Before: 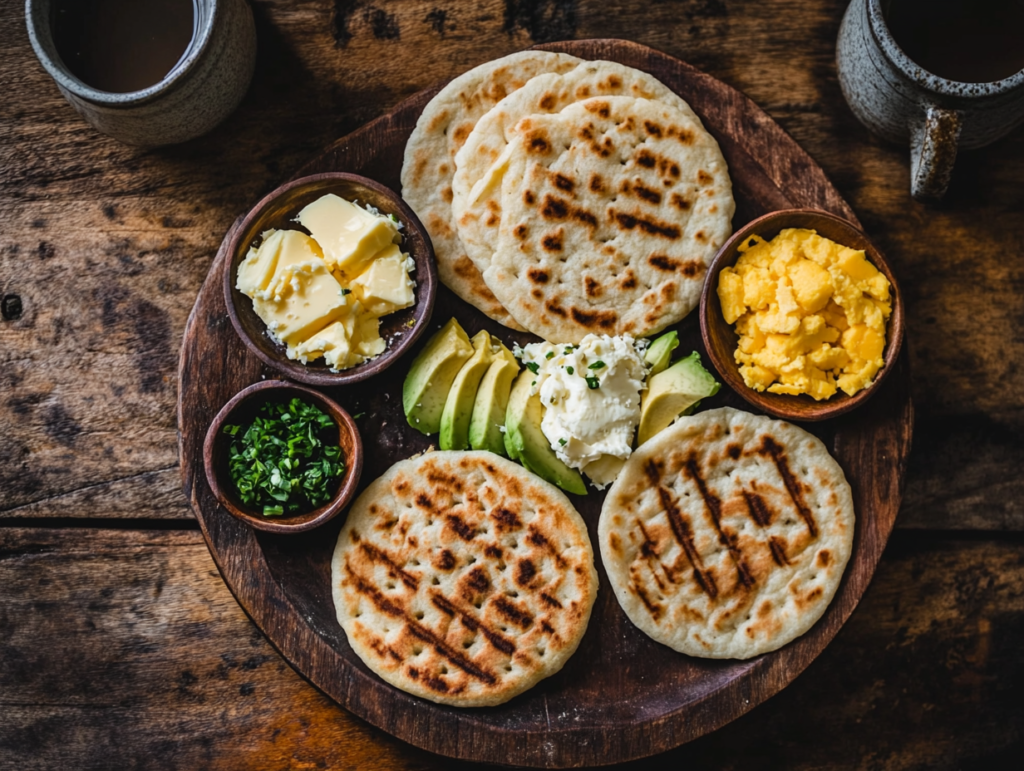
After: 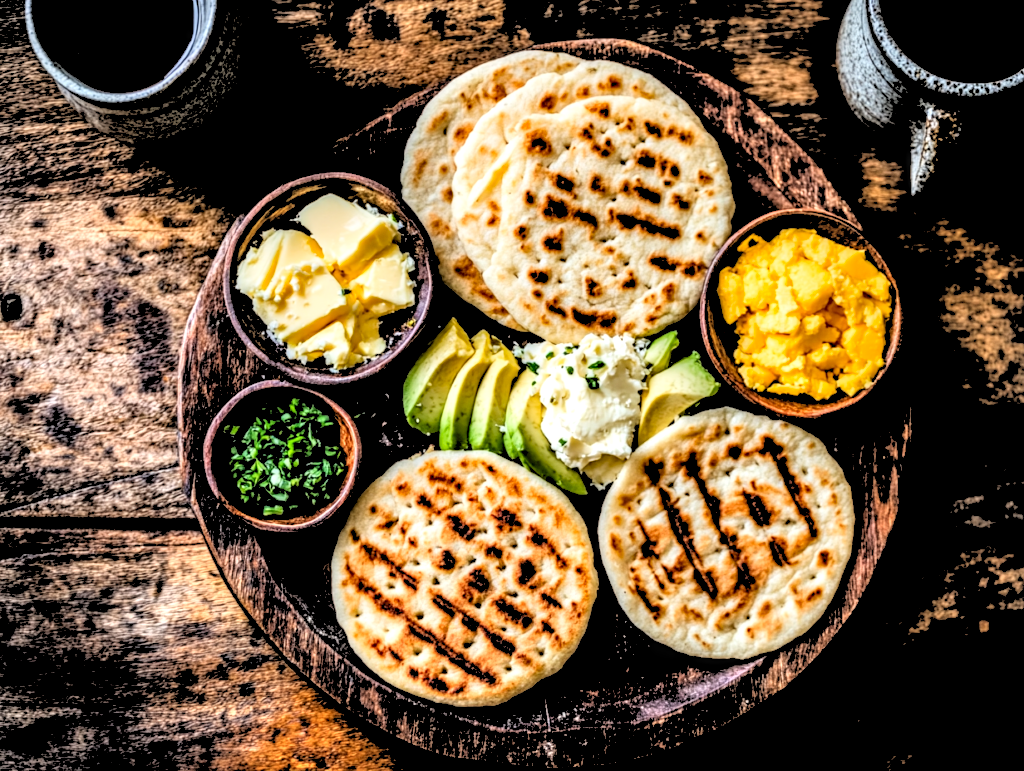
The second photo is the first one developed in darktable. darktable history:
rgb levels: levels [[0.027, 0.429, 0.996], [0, 0.5, 1], [0, 0.5, 1]]
local contrast: highlights 19%, detail 186%
contrast brightness saturation: contrast 0.2, brightness 0.16, saturation 0.22
